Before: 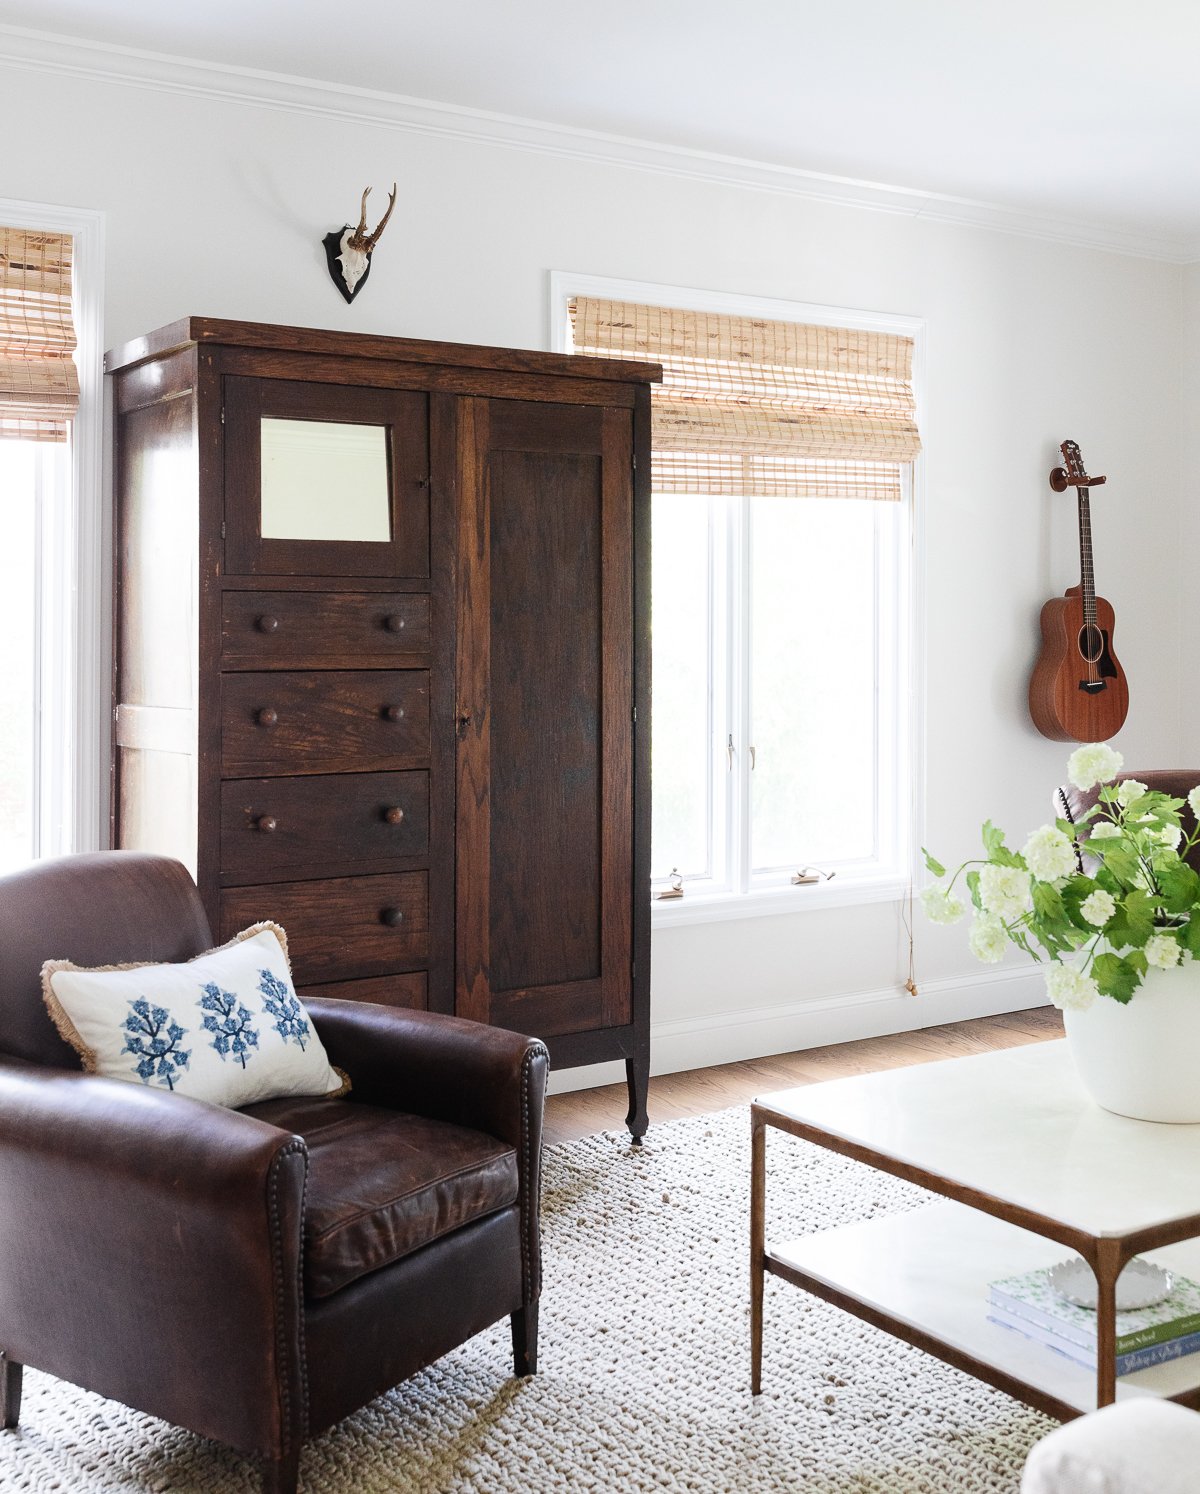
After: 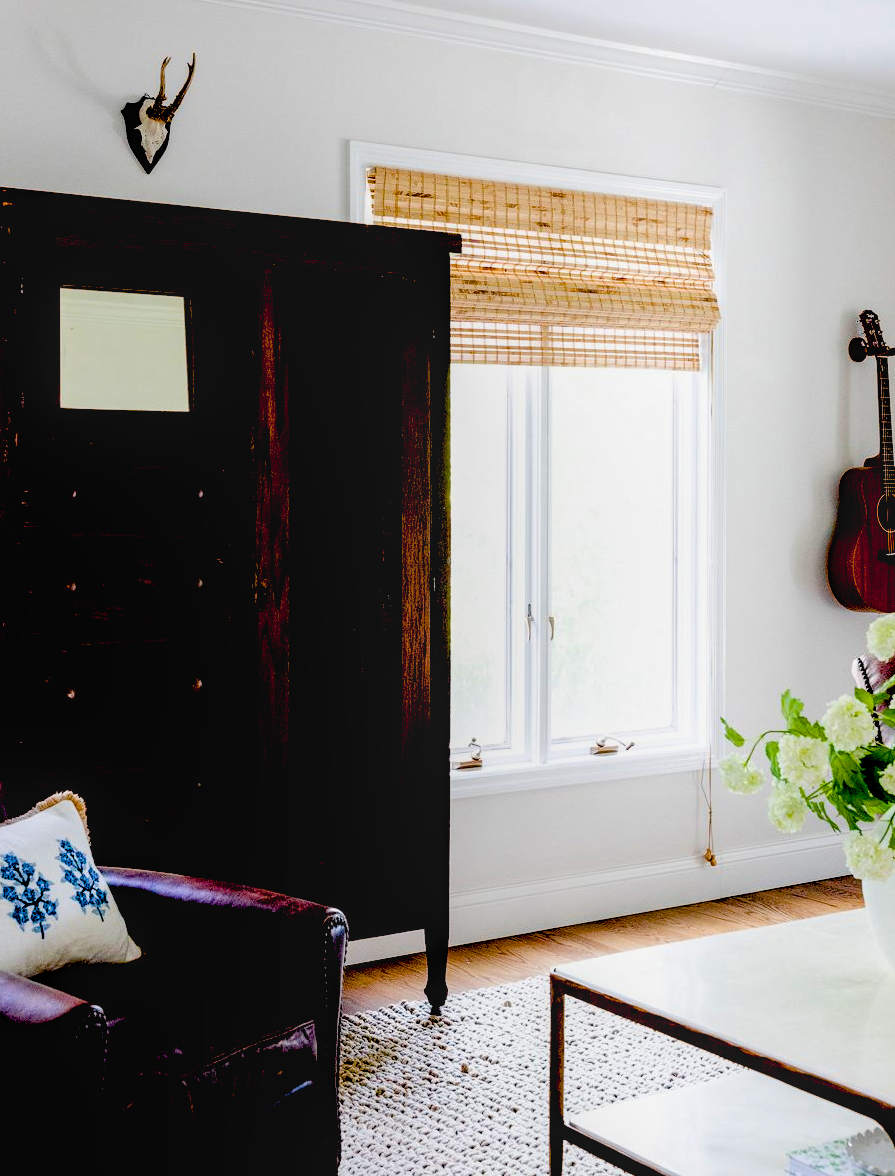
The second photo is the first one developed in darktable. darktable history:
local contrast: on, module defaults
exposure: black level correction 0.099, exposure -0.084 EV, compensate exposure bias true, compensate highlight preservation false
crop: left 16.78%, top 8.709%, right 8.589%, bottom 12.523%
color balance rgb: linear chroma grading › global chroma 14.447%, perceptual saturation grading › global saturation 39.202%, perceptual saturation grading › highlights -25.482%, perceptual saturation grading › mid-tones 34.879%, perceptual saturation grading › shadows 35.736%, global vibrance 20%
